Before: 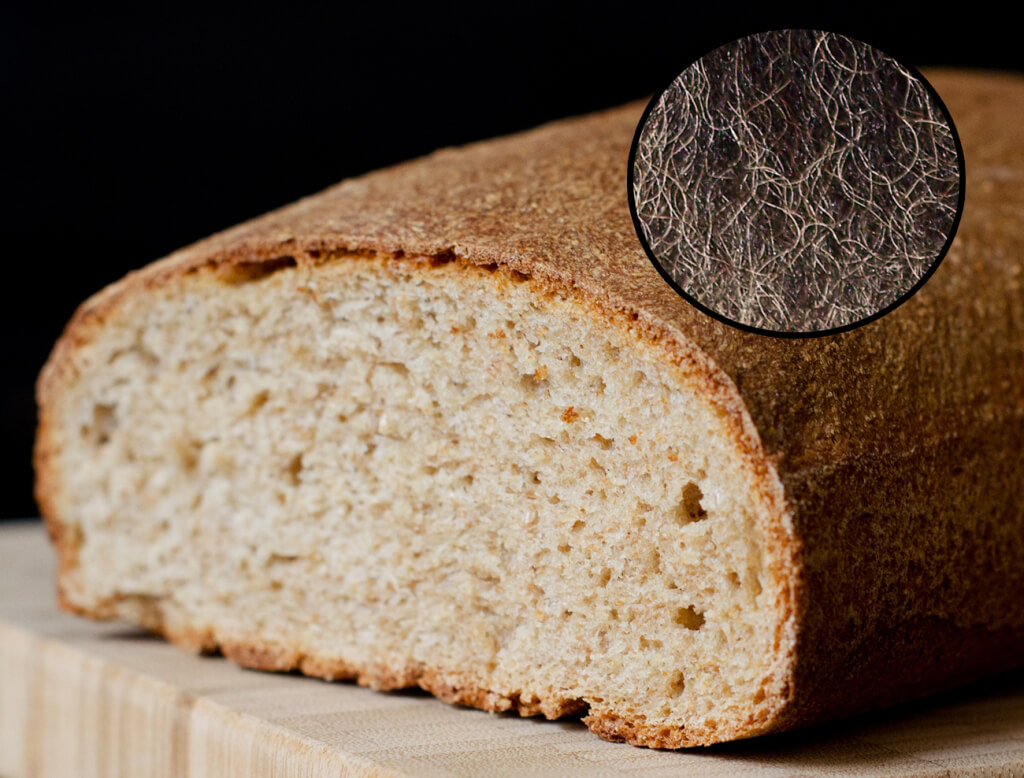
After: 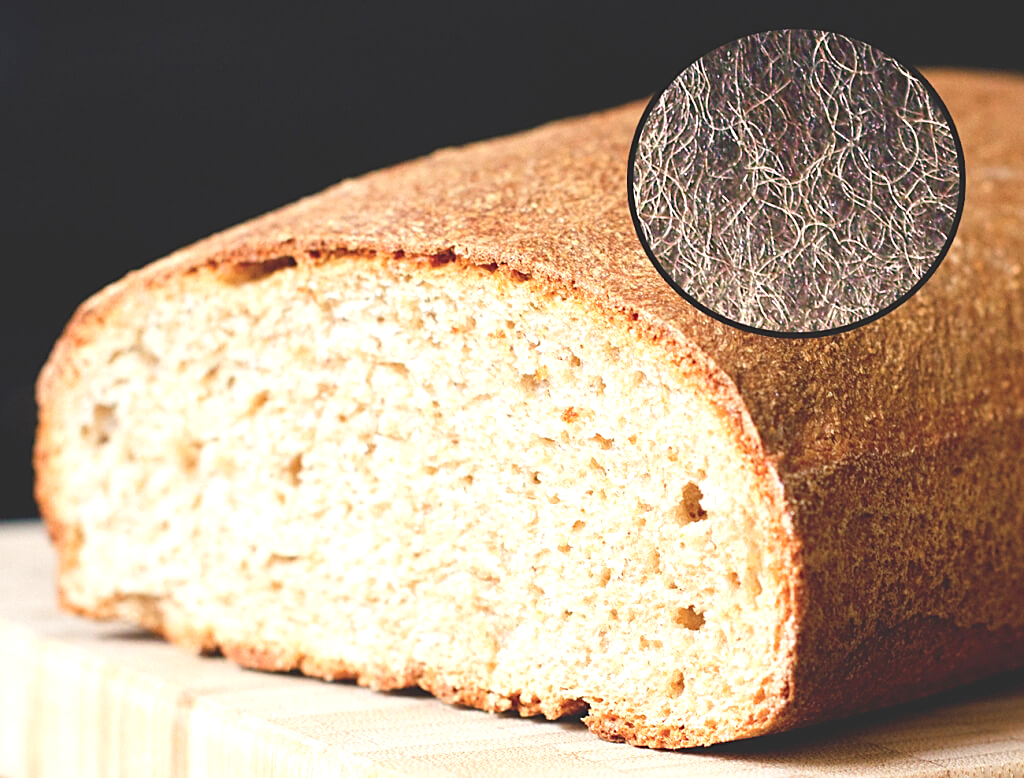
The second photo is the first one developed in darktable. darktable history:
exposure: black level correction -0.006, exposure 1 EV, compensate highlight preservation false
sharpen: on, module defaults
levels: levels [0, 0.43, 0.984]
color balance rgb: perceptual saturation grading › global saturation -11.621%, global vibrance 14.293%
